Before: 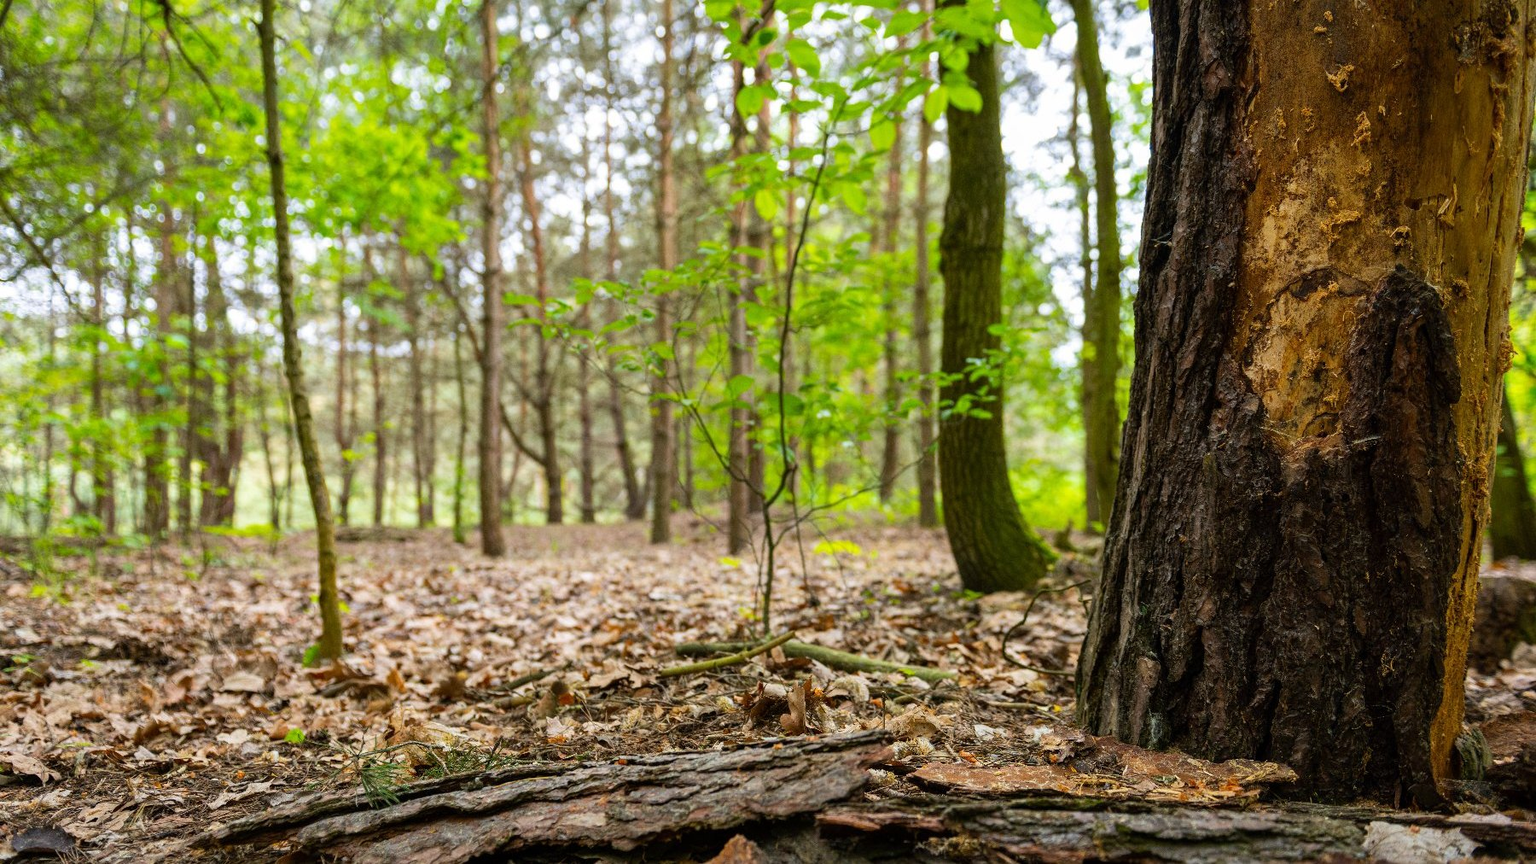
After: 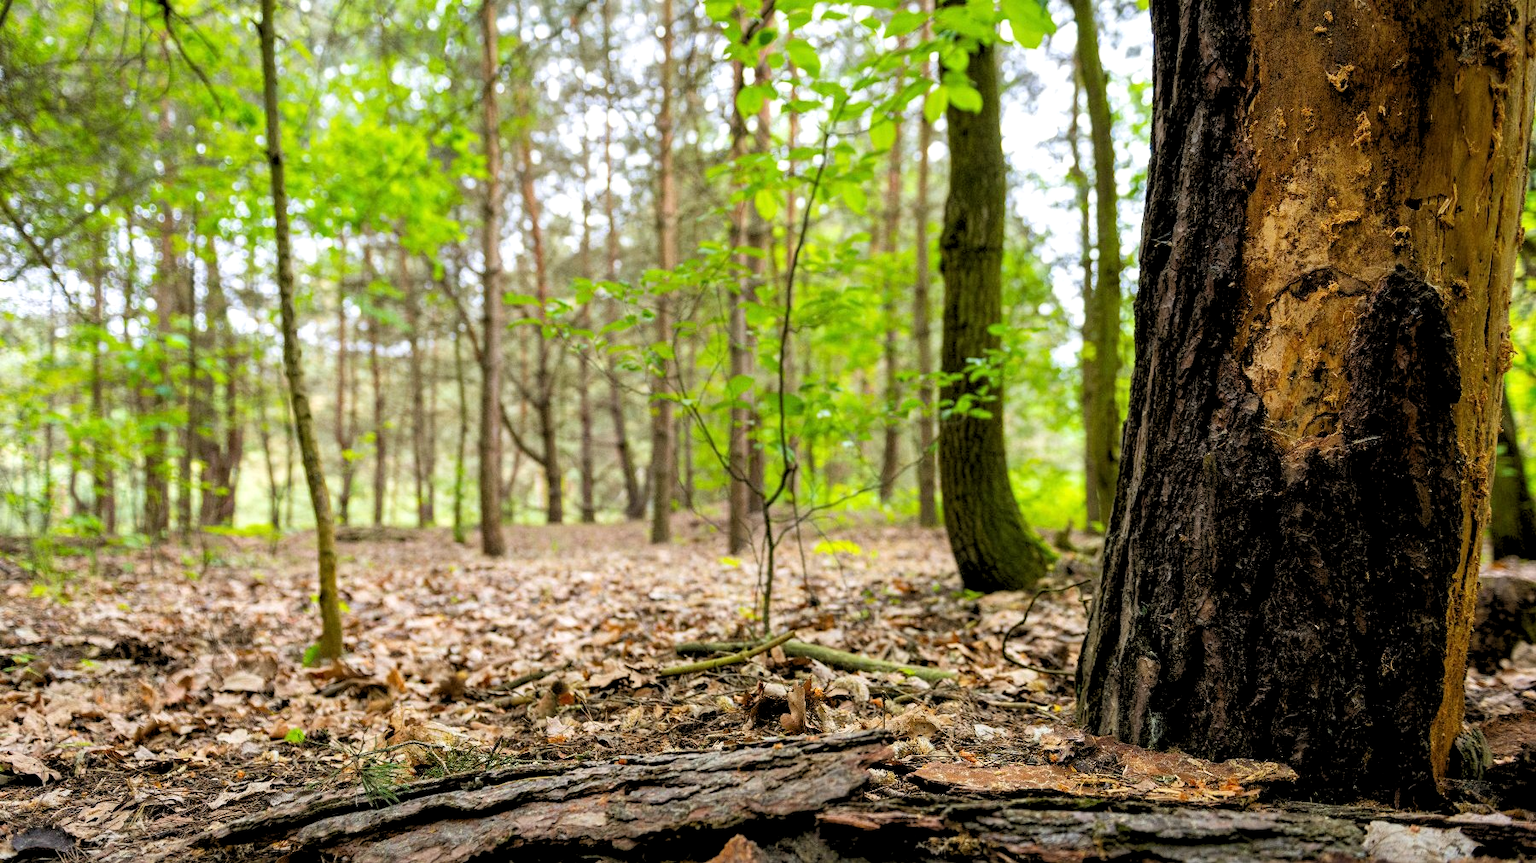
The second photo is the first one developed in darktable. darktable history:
rgb levels: levels [[0.013, 0.434, 0.89], [0, 0.5, 1], [0, 0.5, 1]]
